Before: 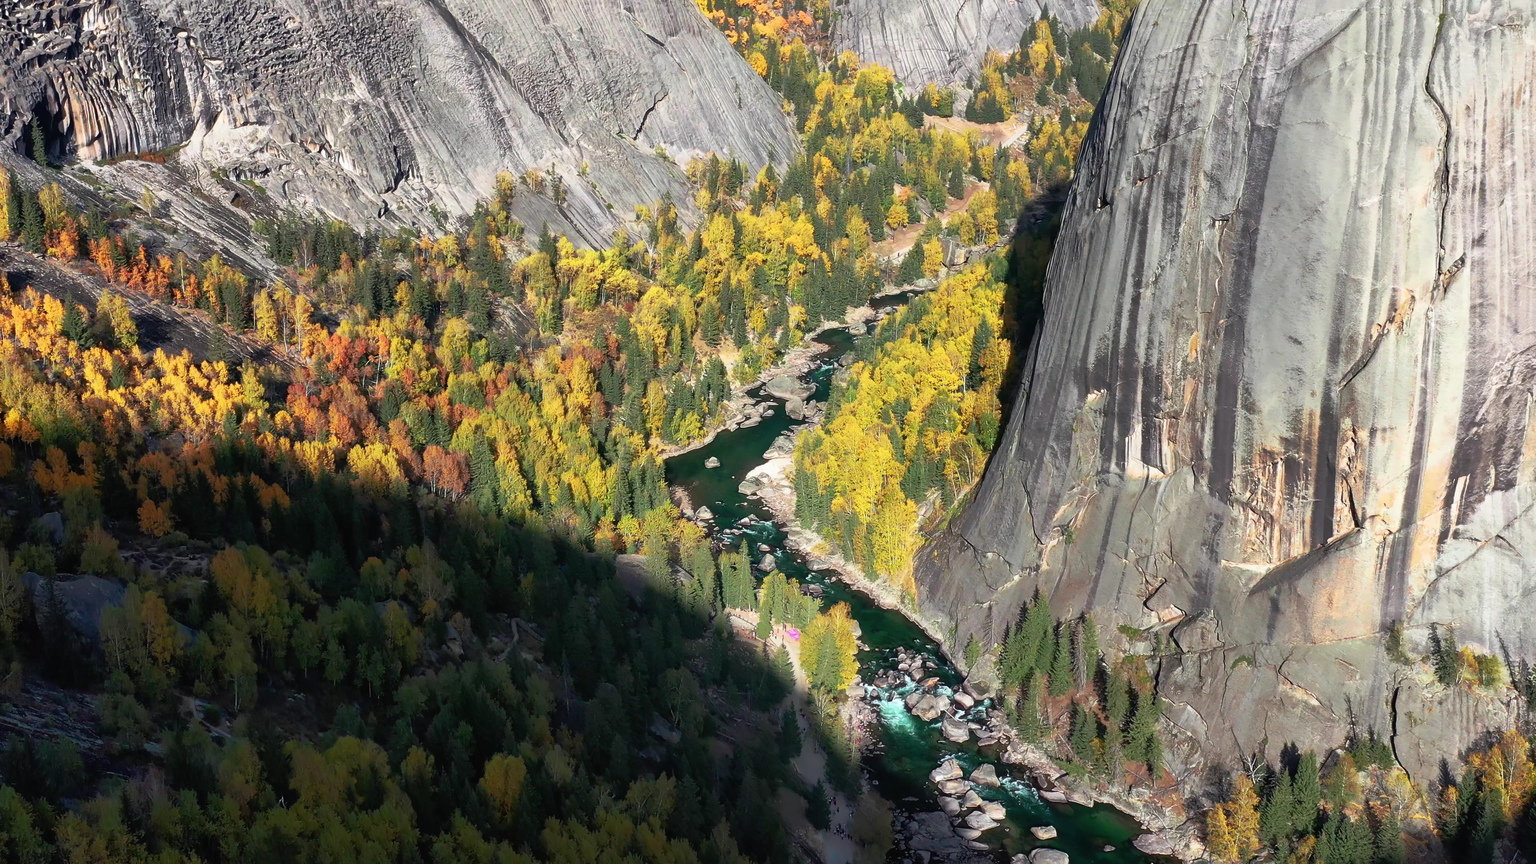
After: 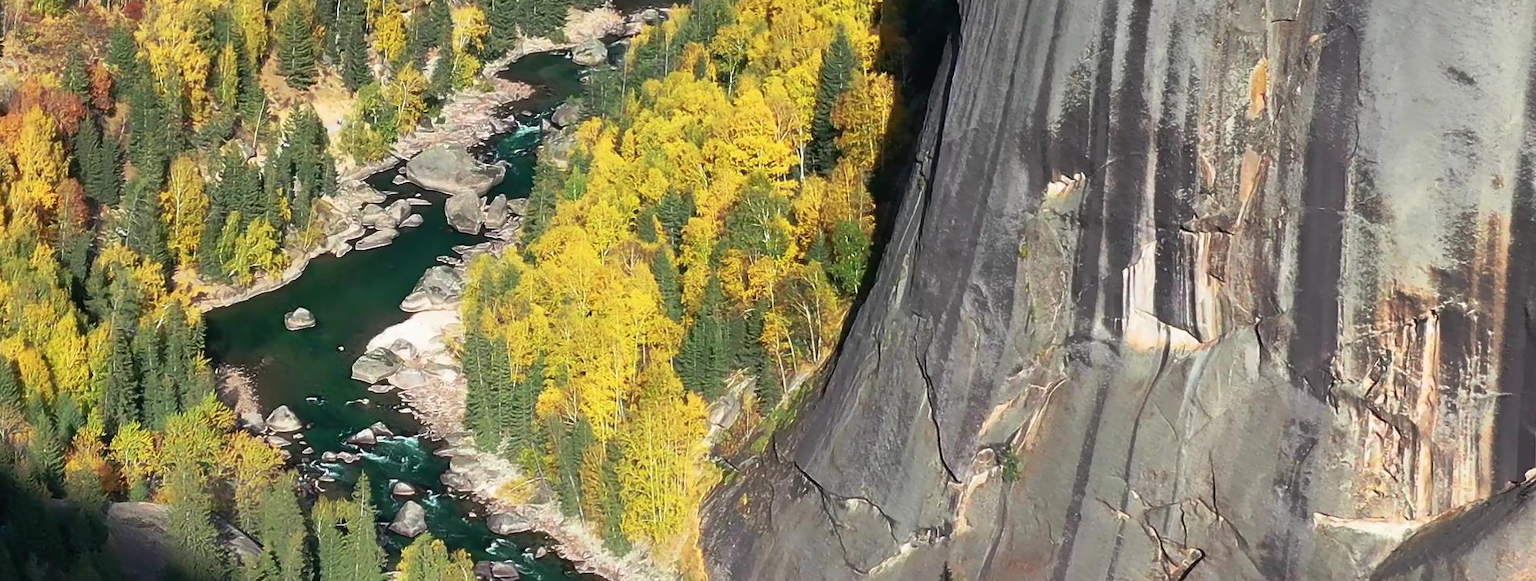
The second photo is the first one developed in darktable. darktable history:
crop: left 36.6%, top 35.016%, right 13.209%, bottom 31.172%
